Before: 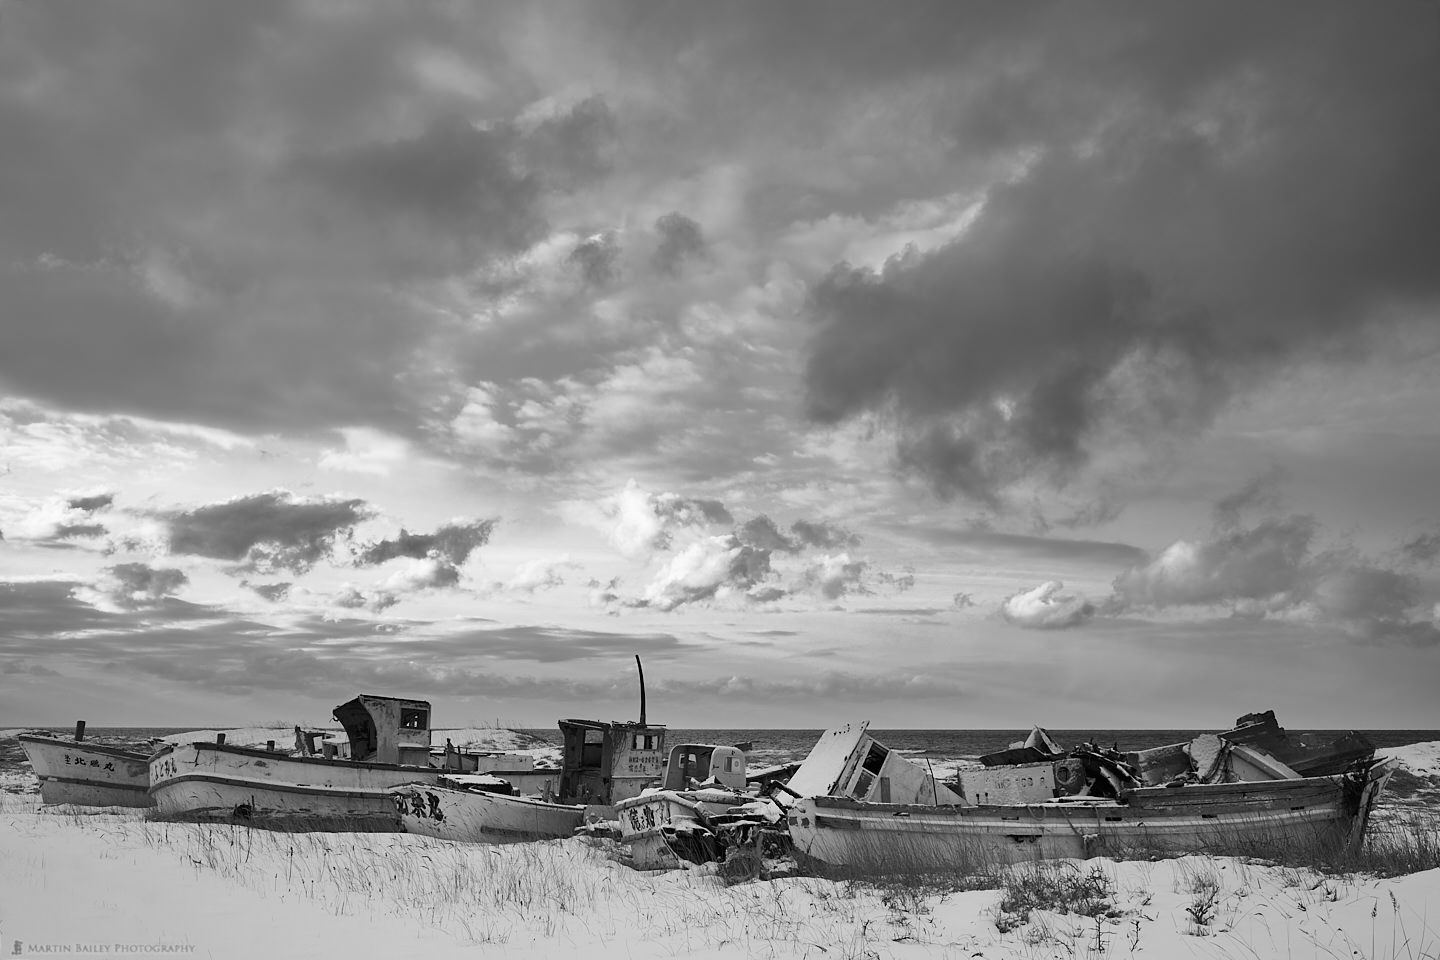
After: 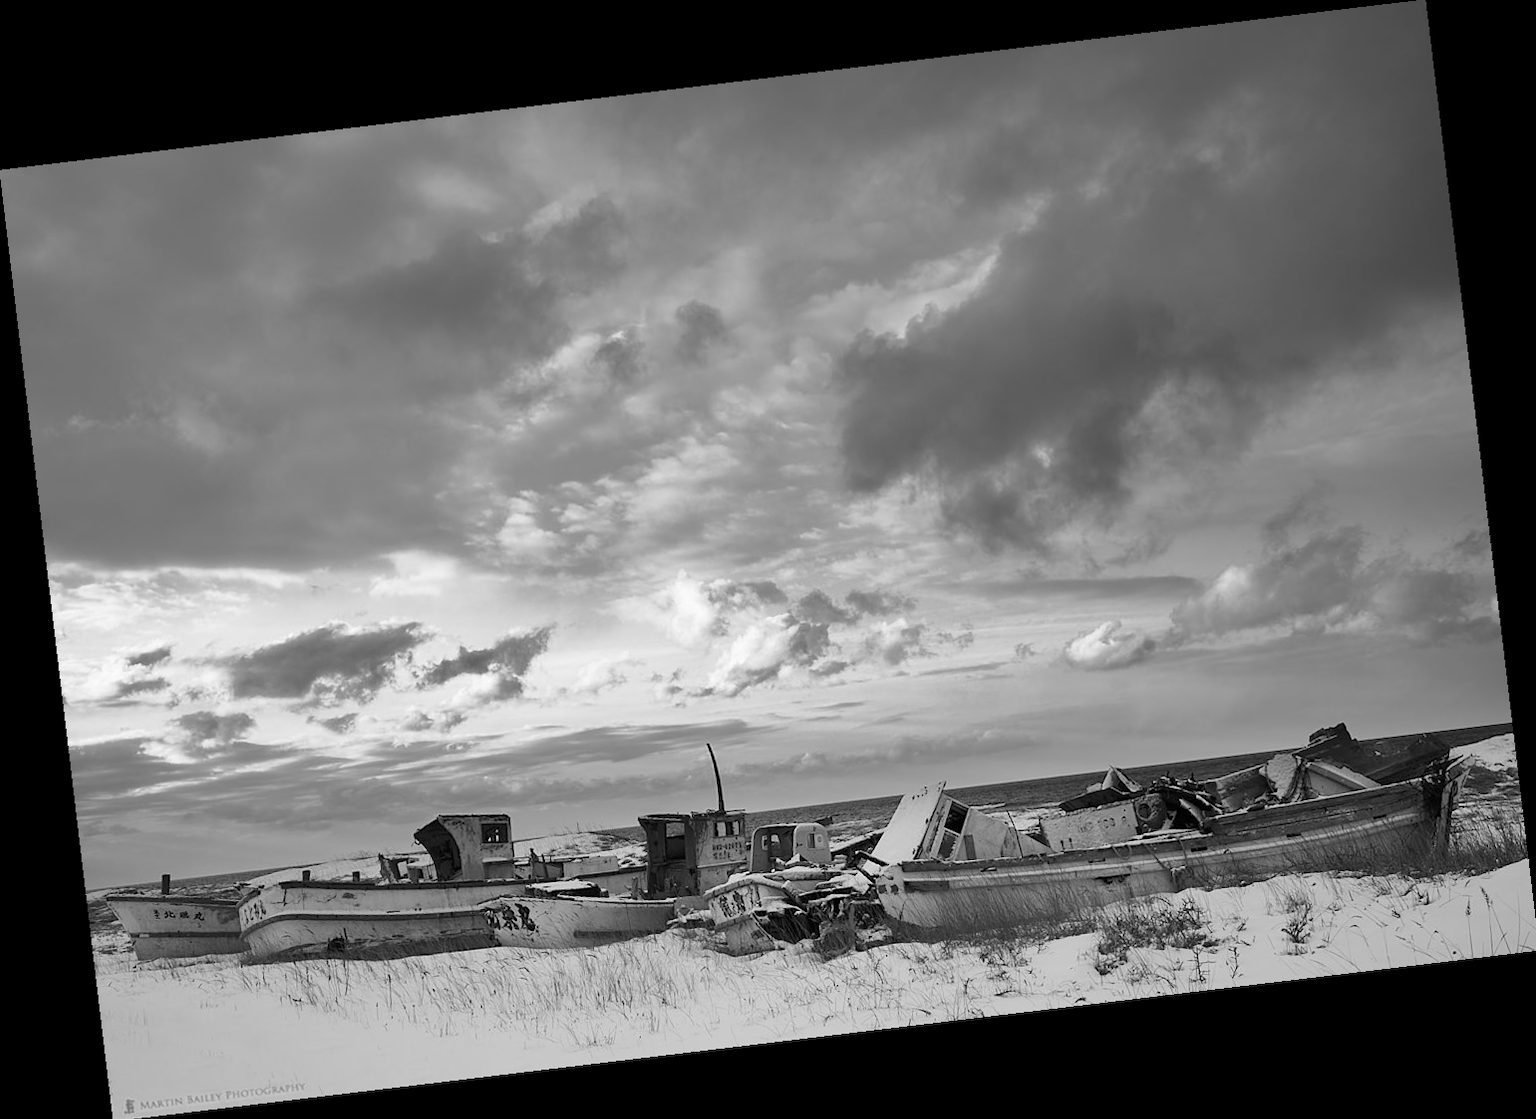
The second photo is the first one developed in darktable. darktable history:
rotate and perspective: rotation -6.83°, automatic cropping off
crop and rotate: left 0.126%
